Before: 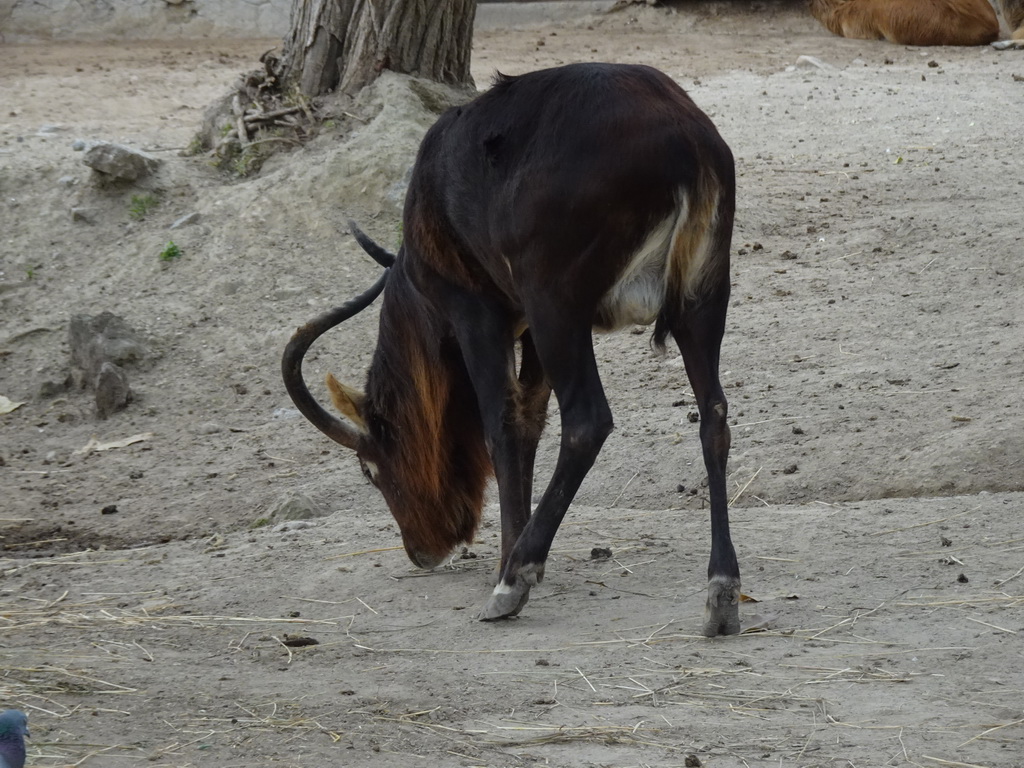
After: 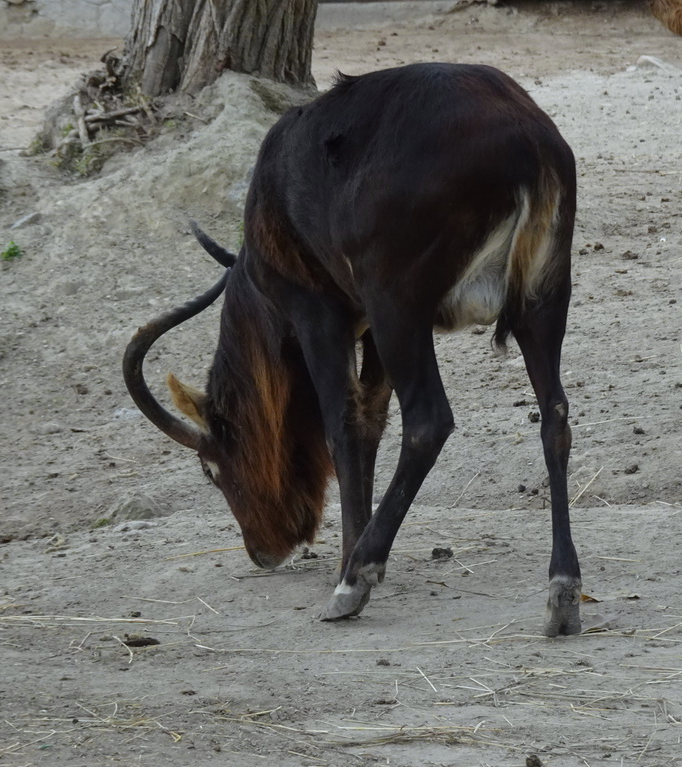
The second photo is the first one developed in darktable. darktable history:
crop and rotate: left 15.546%, right 17.787%
white balance: red 0.982, blue 1.018
